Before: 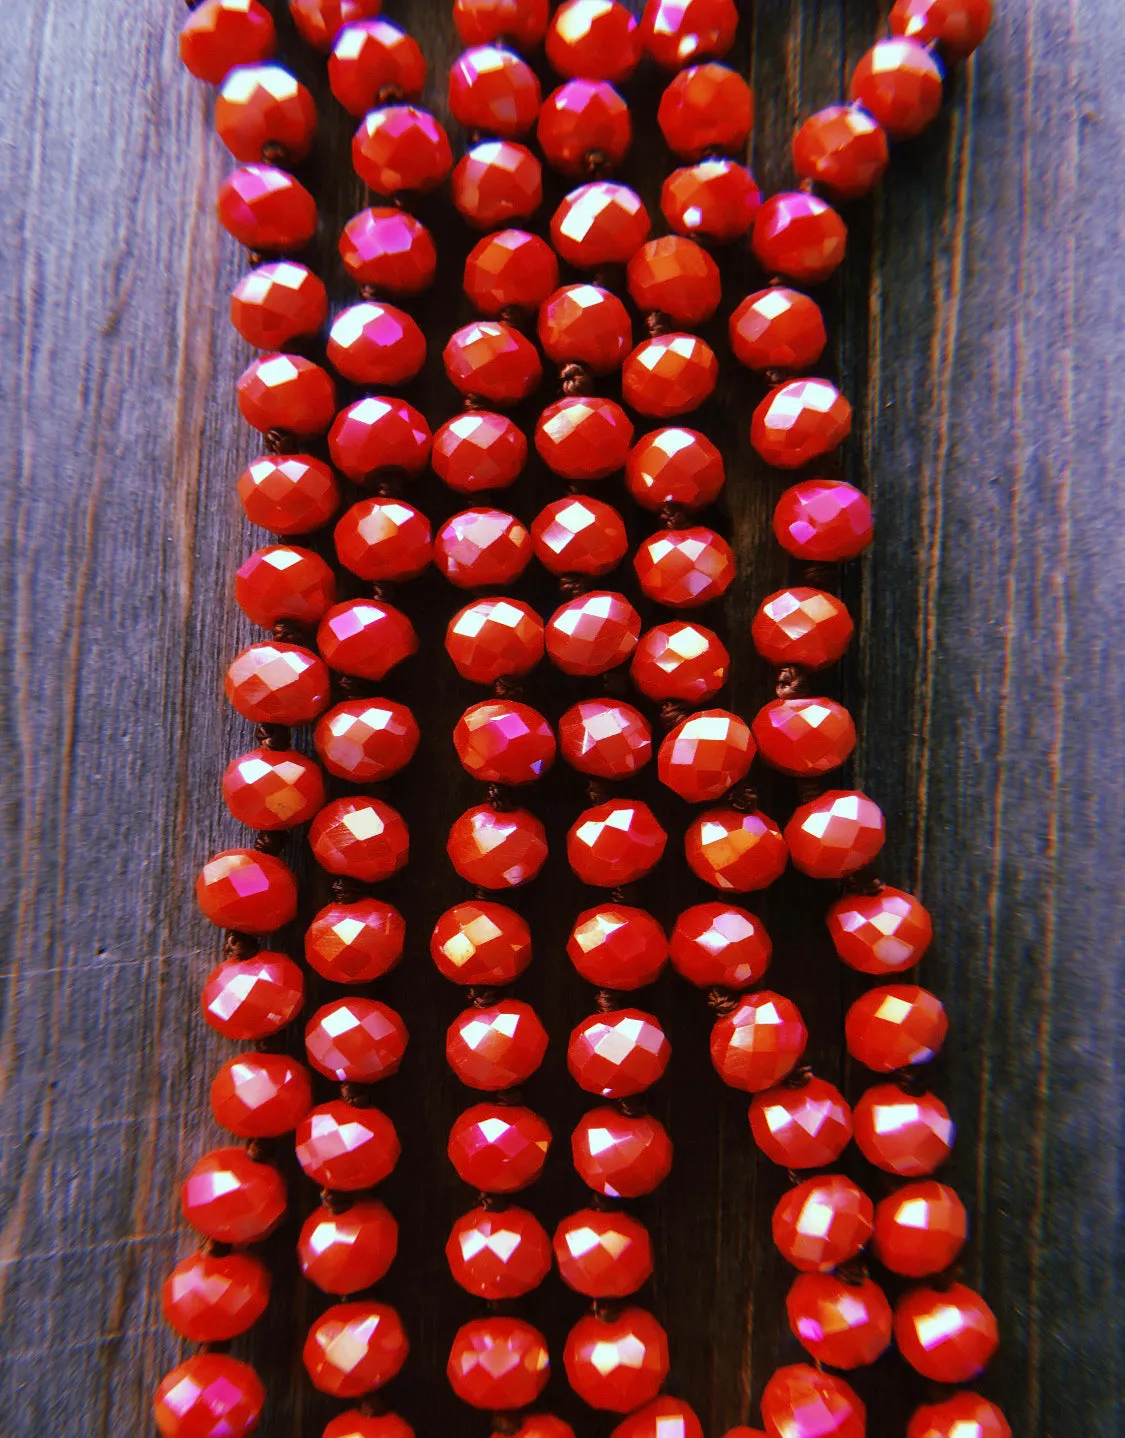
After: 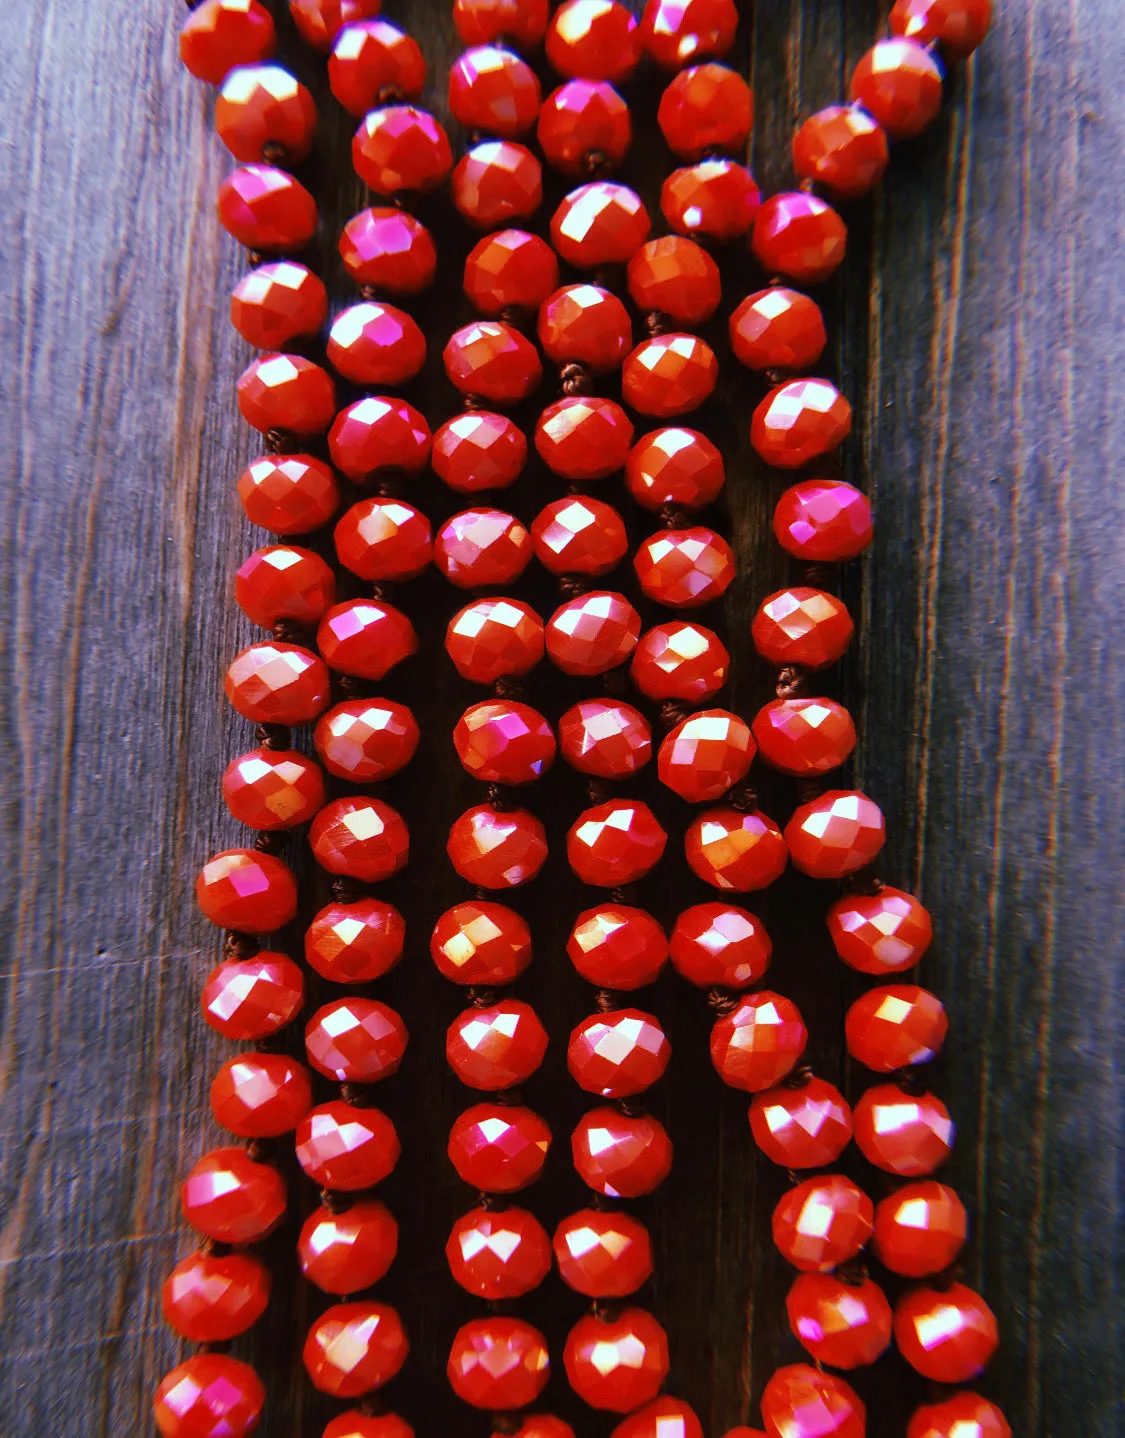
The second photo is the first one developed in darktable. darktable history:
white balance: emerald 1
tone curve: curves: ch0 [(0, 0) (0.265, 0.253) (0.732, 0.751) (1, 1)], color space Lab, linked channels, preserve colors none
